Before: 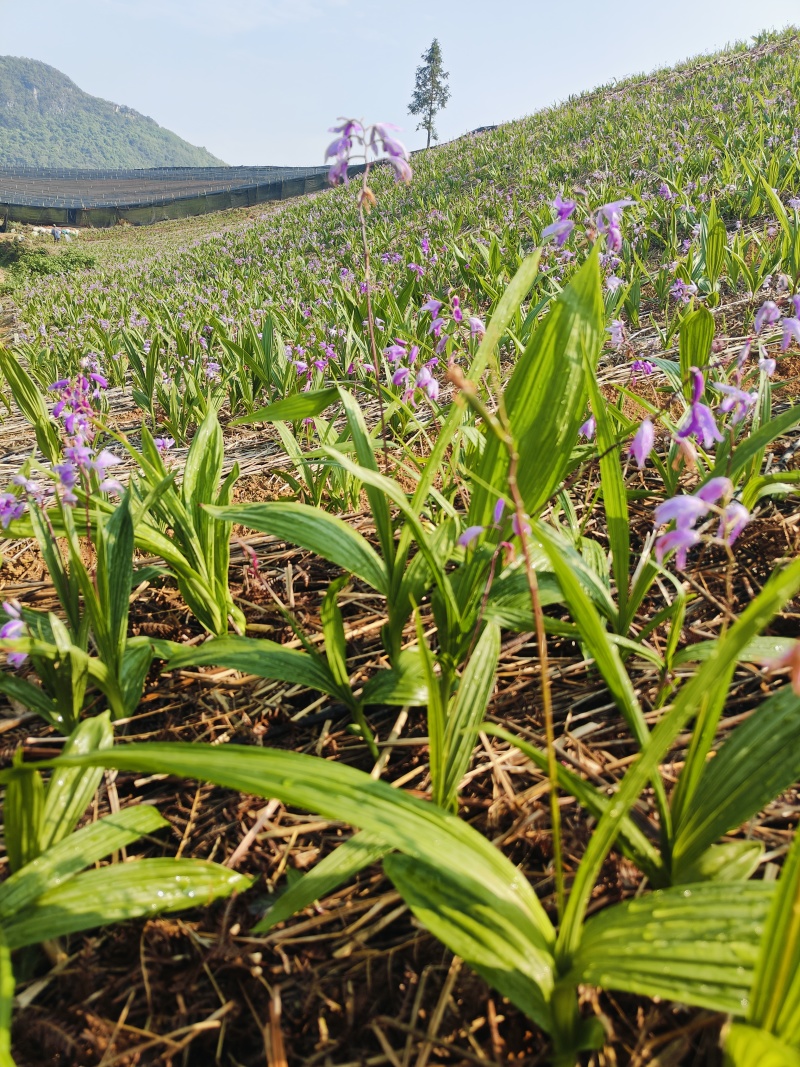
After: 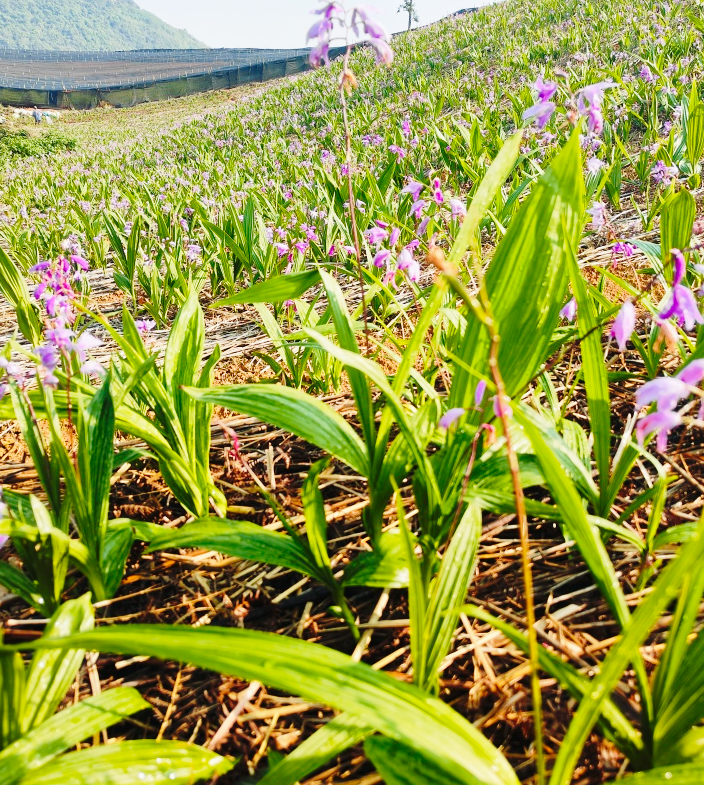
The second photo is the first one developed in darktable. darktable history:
crop and rotate: left 2.472%, top 11.112%, right 9.478%, bottom 15.313%
base curve: curves: ch0 [(0, 0) (0.028, 0.03) (0.121, 0.232) (0.46, 0.748) (0.859, 0.968) (1, 1)], preserve colors none
exposure: exposure -0.177 EV, compensate exposure bias true, compensate highlight preservation false
